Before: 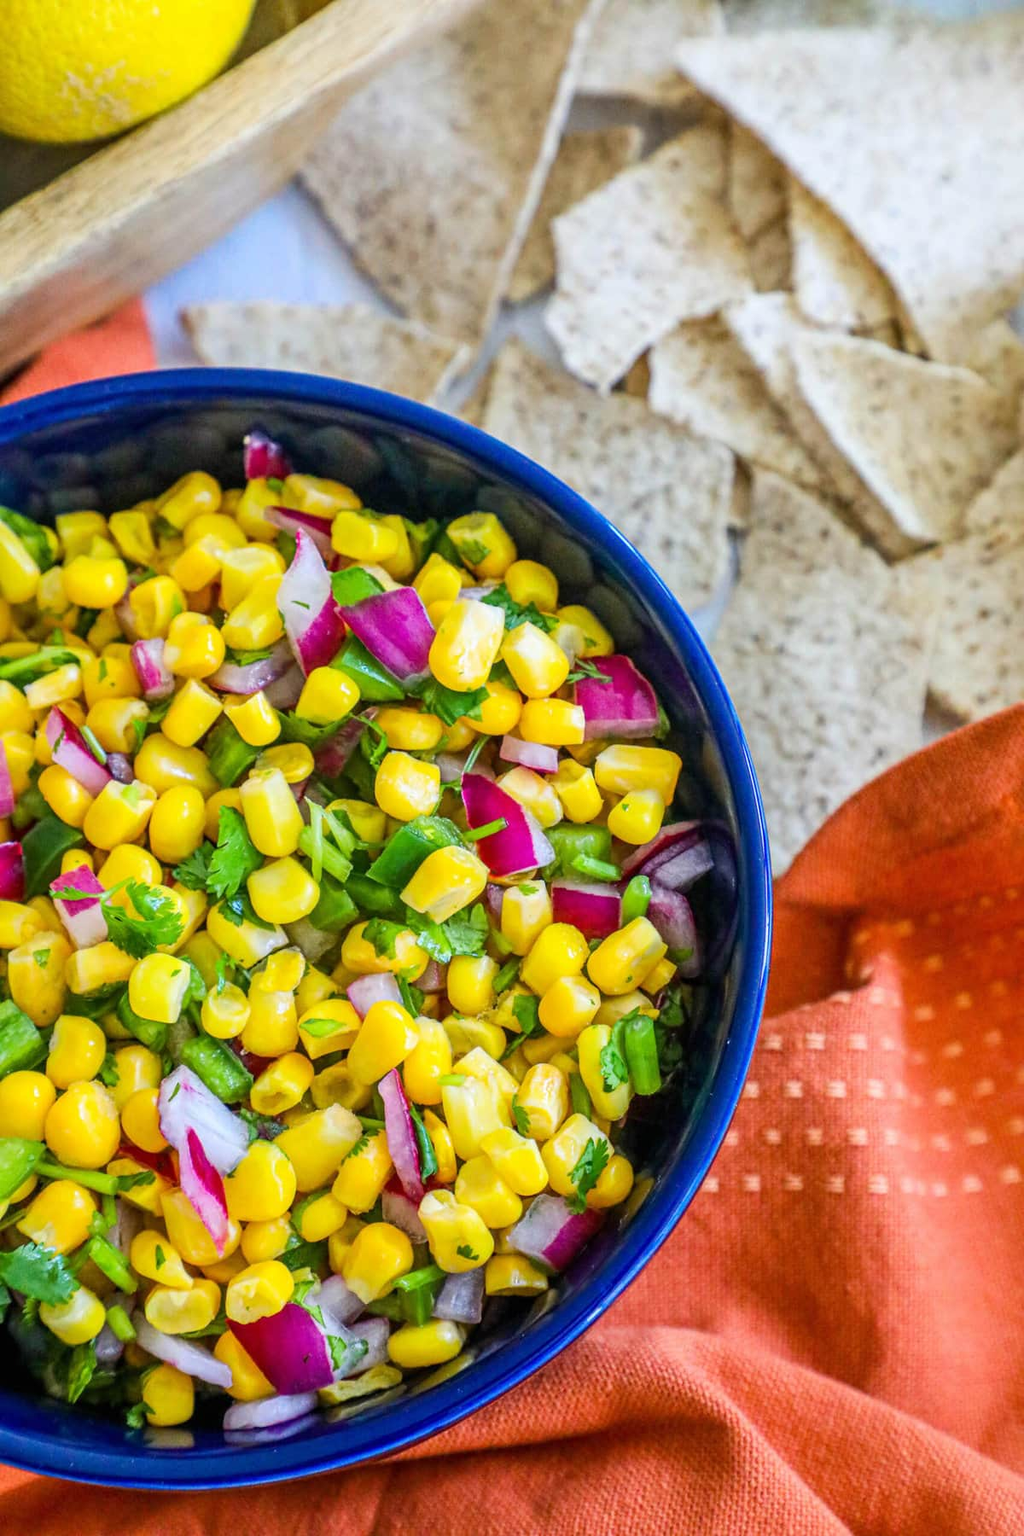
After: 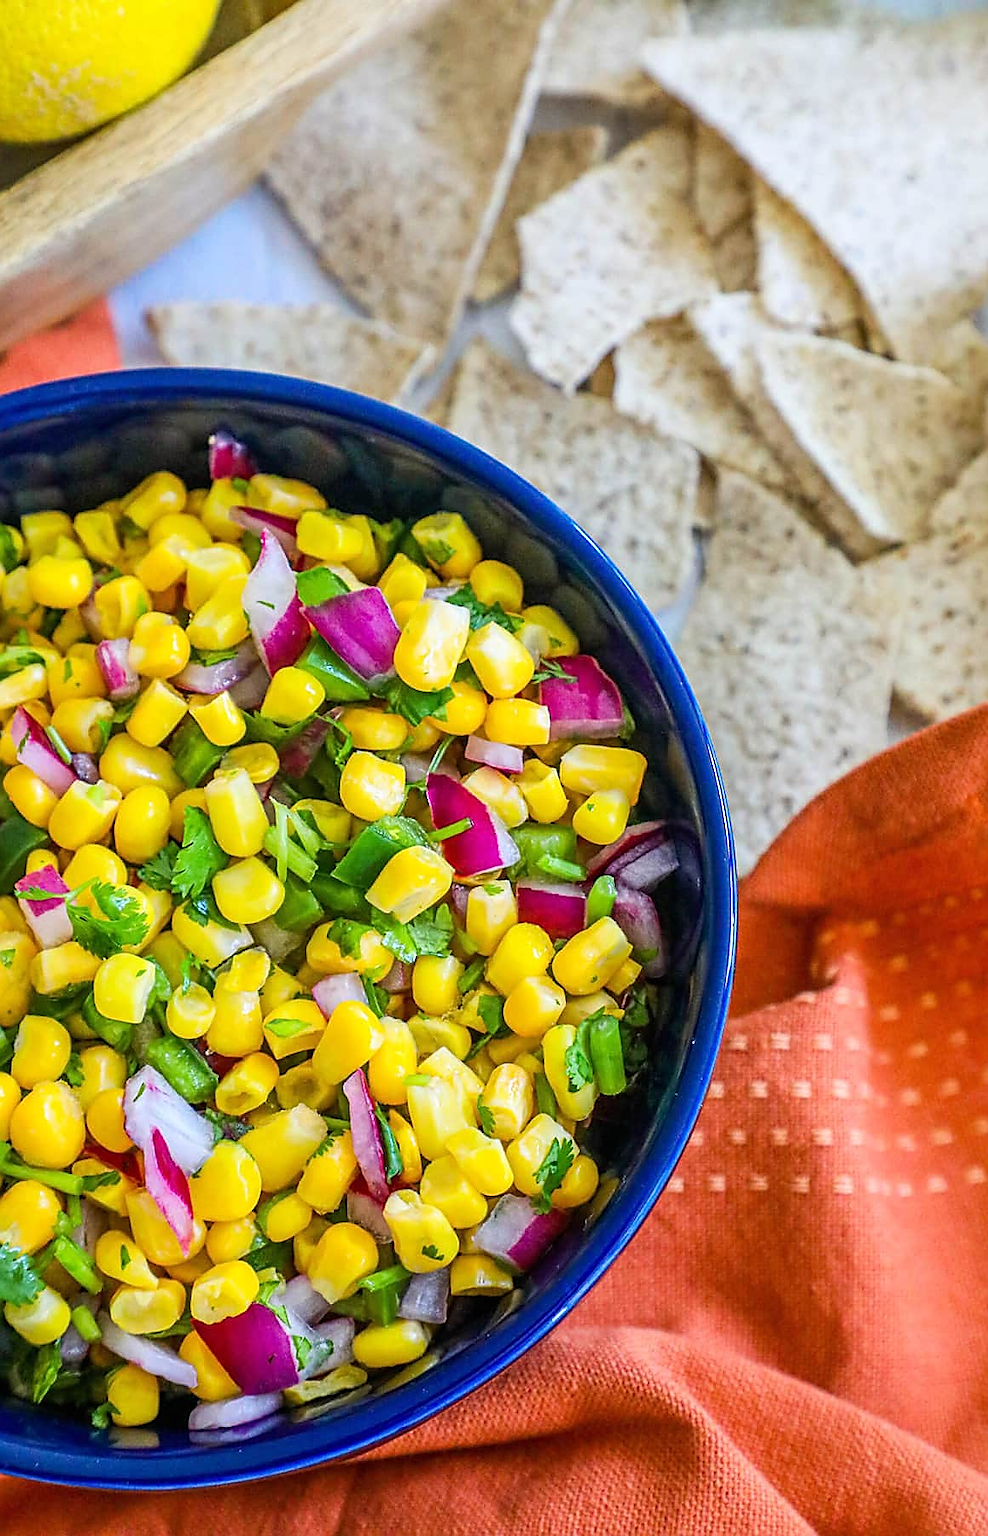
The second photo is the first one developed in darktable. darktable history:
crop and rotate: left 3.478%
tone equalizer: on, module defaults
sharpen: radius 1.366, amount 1.263, threshold 0.829
